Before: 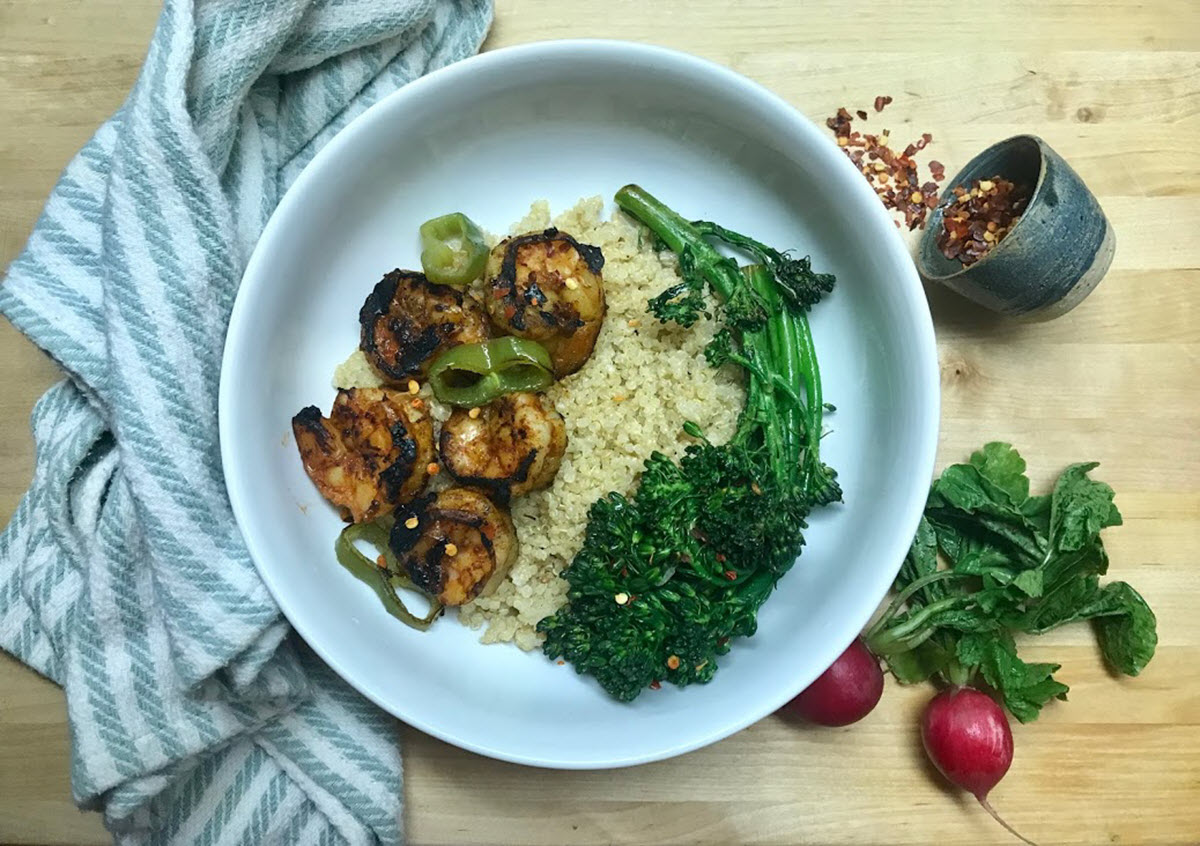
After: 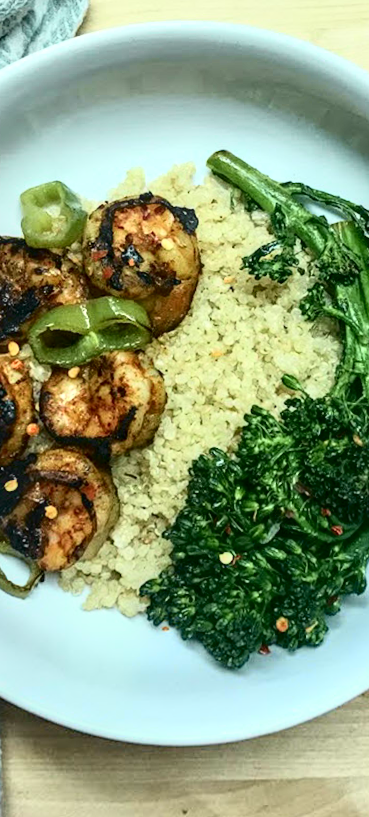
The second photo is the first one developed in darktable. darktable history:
tone curve: curves: ch0 [(0.003, 0.032) (0.037, 0.037) (0.149, 0.117) (0.297, 0.318) (0.41, 0.48) (0.541, 0.649) (0.722, 0.857) (0.875, 0.946) (1, 0.98)]; ch1 [(0, 0) (0.305, 0.325) (0.453, 0.437) (0.482, 0.474) (0.501, 0.498) (0.506, 0.503) (0.559, 0.576) (0.6, 0.635) (0.656, 0.707) (1, 1)]; ch2 [(0, 0) (0.323, 0.277) (0.408, 0.399) (0.45, 0.48) (0.499, 0.502) (0.515, 0.532) (0.573, 0.602) (0.653, 0.675) (0.75, 0.756) (1, 1)], color space Lab, independent channels, preserve colors none
crop: left 33.36%, right 33.36%
local contrast: detail 130%
rotate and perspective: rotation -1.68°, lens shift (vertical) -0.146, crop left 0.049, crop right 0.912, crop top 0.032, crop bottom 0.96
